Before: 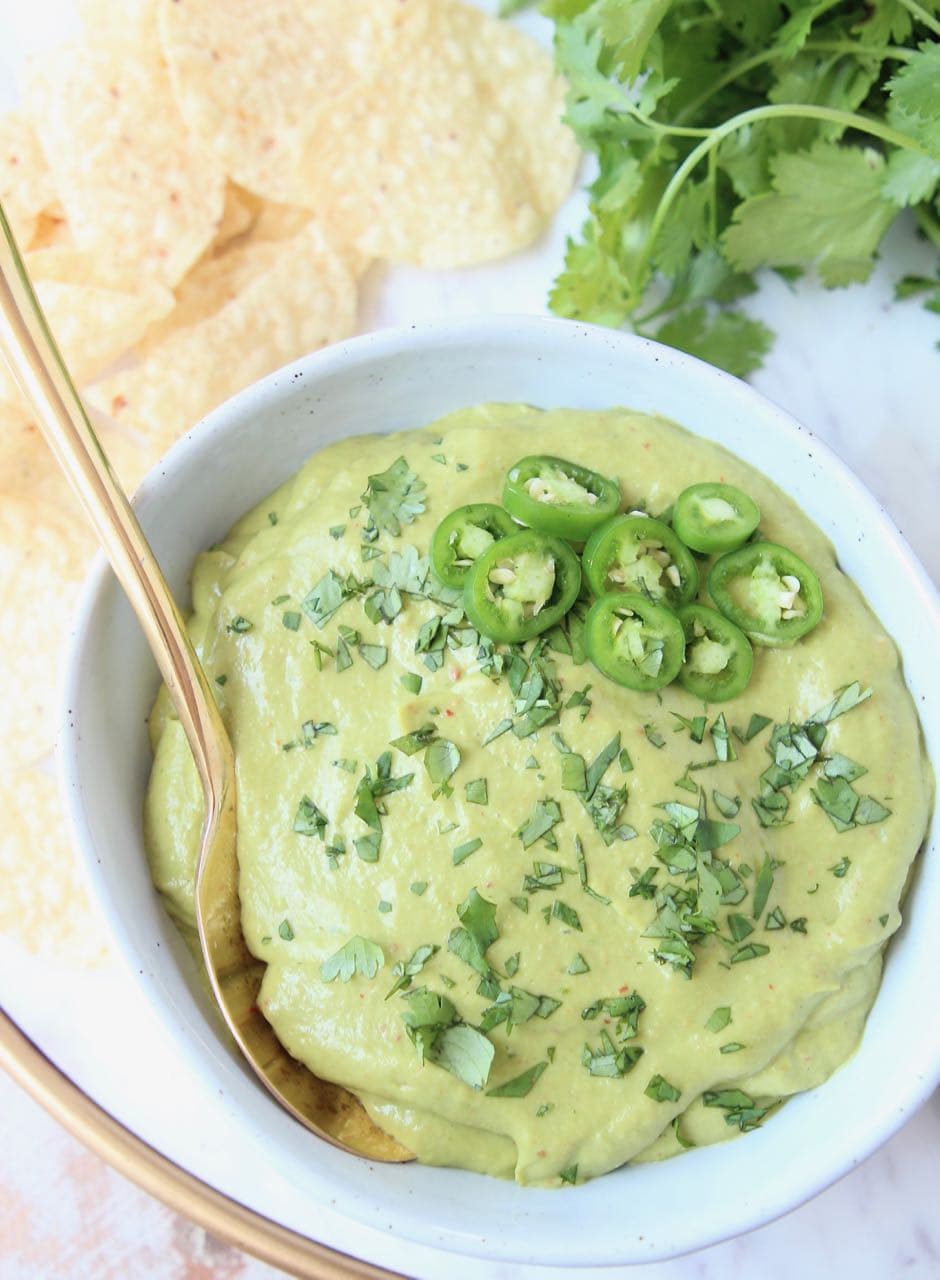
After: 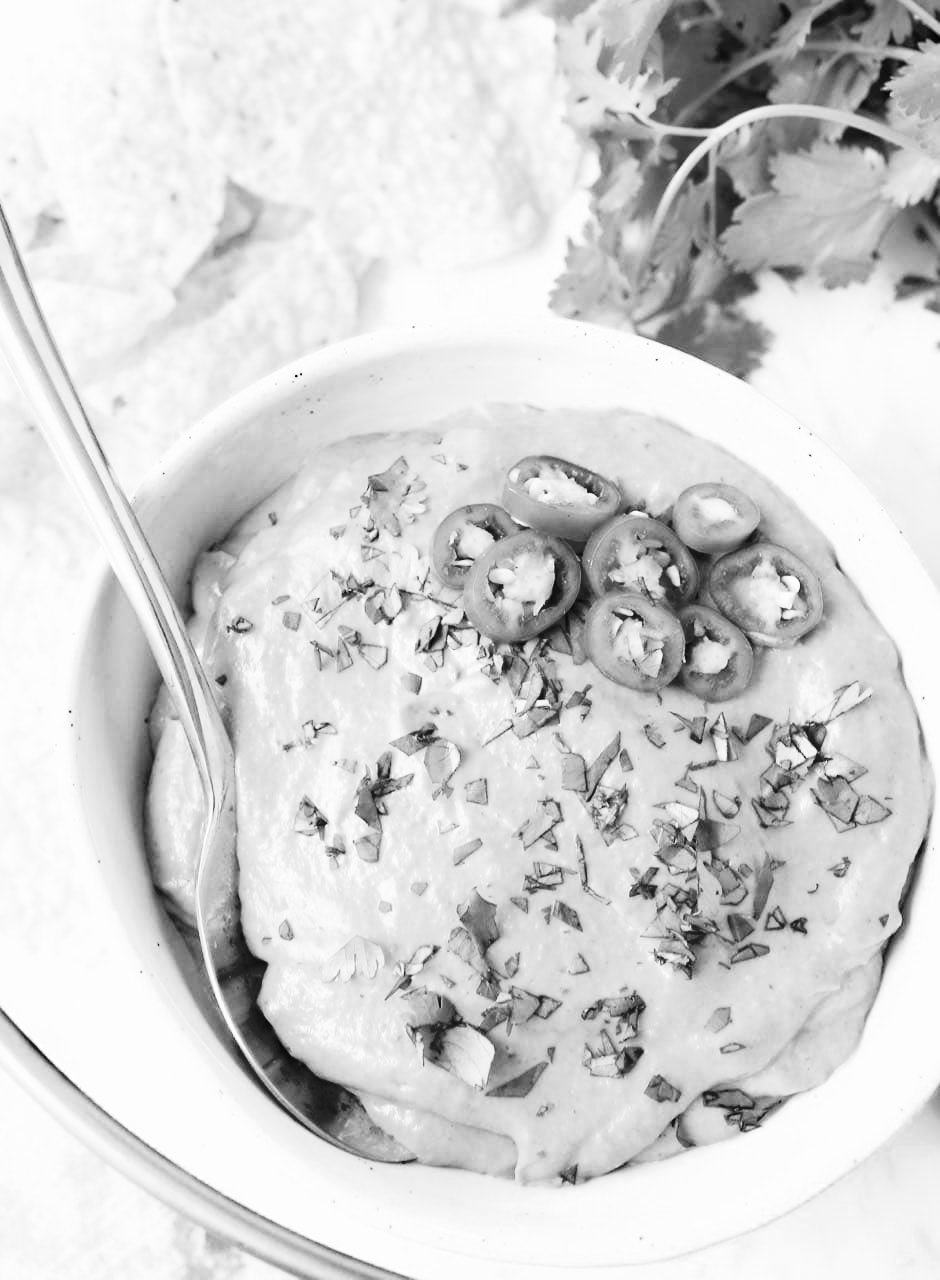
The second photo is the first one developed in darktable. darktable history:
color zones: curves: ch0 [(0, 0.613) (0.01, 0.613) (0.245, 0.448) (0.498, 0.529) (0.642, 0.665) (0.879, 0.777) (0.99, 0.613)]; ch1 [(0, 0) (0.143, 0) (0.286, 0) (0.429, 0) (0.571, 0) (0.714, 0) (0.857, 0)]
base curve: curves: ch0 [(0, 0) (0.028, 0.03) (0.105, 0.232) (0.387, 0.748) (0.754, 0.968) (1, 1)], preserve colors none
color balance rgb: highlights gain › chroma 3.101%, highlights gain › hue 77.29°, perceptual saturation grading › global saturation 0.988%, perceptual saturation grading › highlights -17.168%, perceptual saturation grading › mid-tones 33.027%, perceptual saturation grading › shadows 50.403%
shadows and highlights: low approximation 0.01, soften with gaussian
